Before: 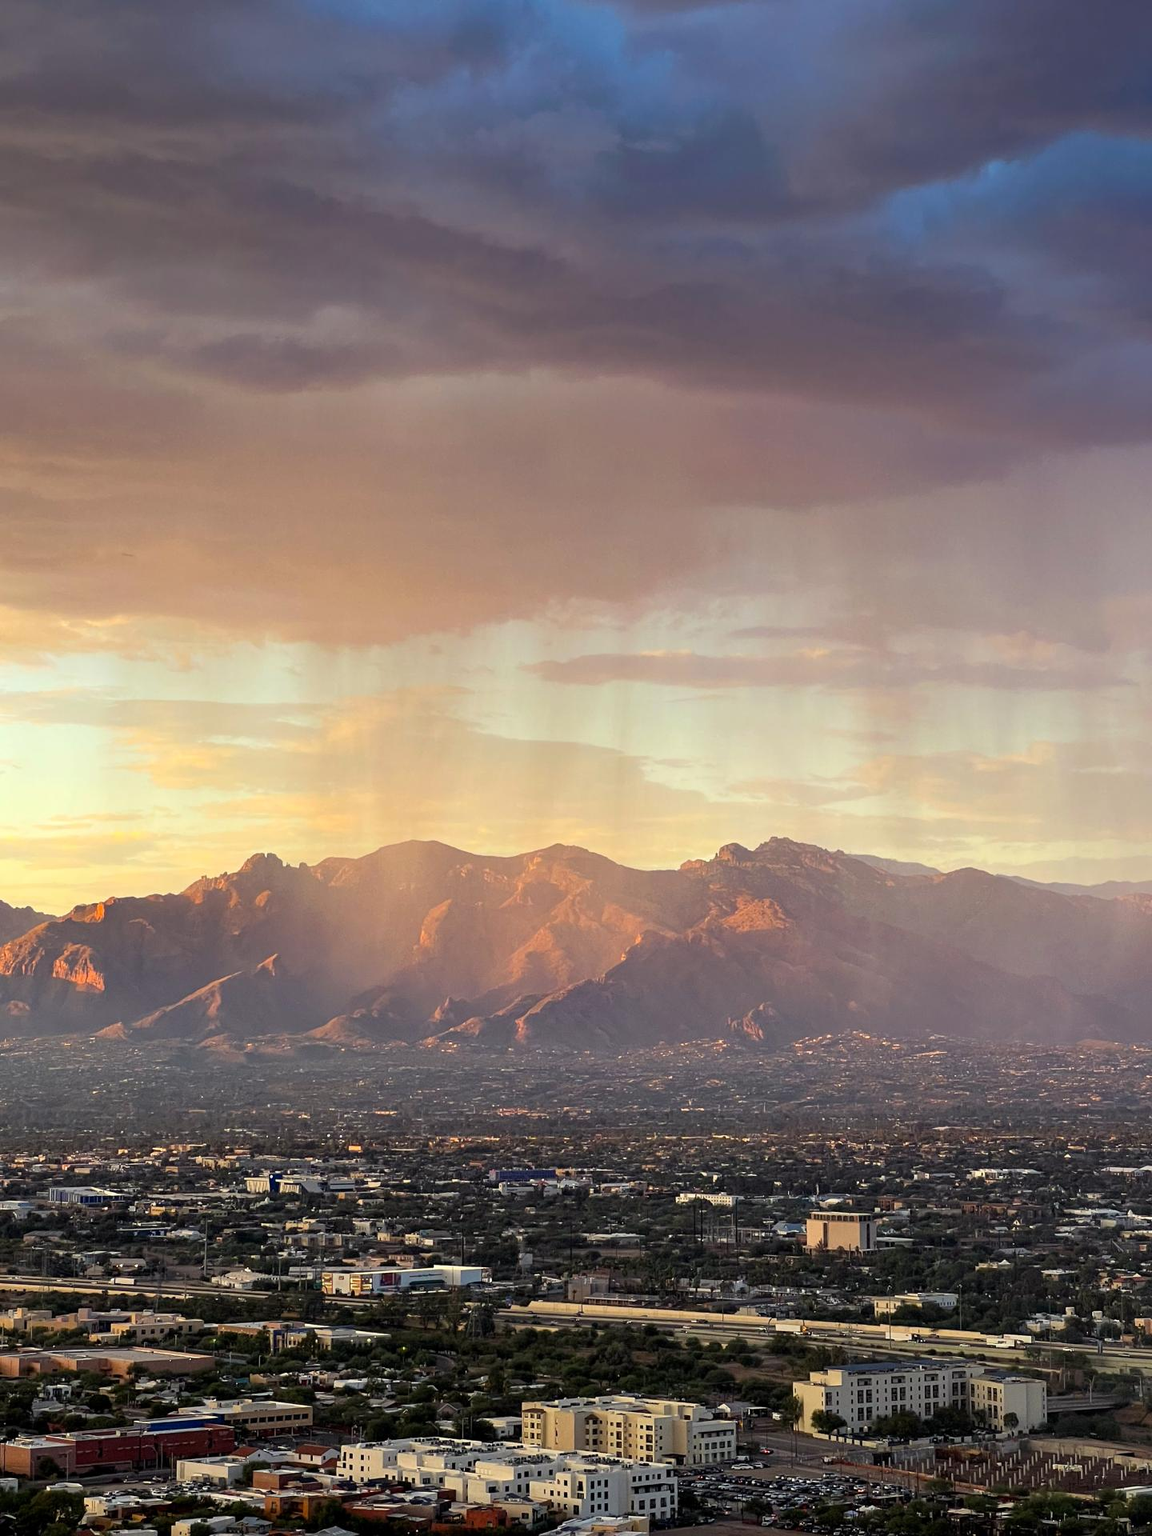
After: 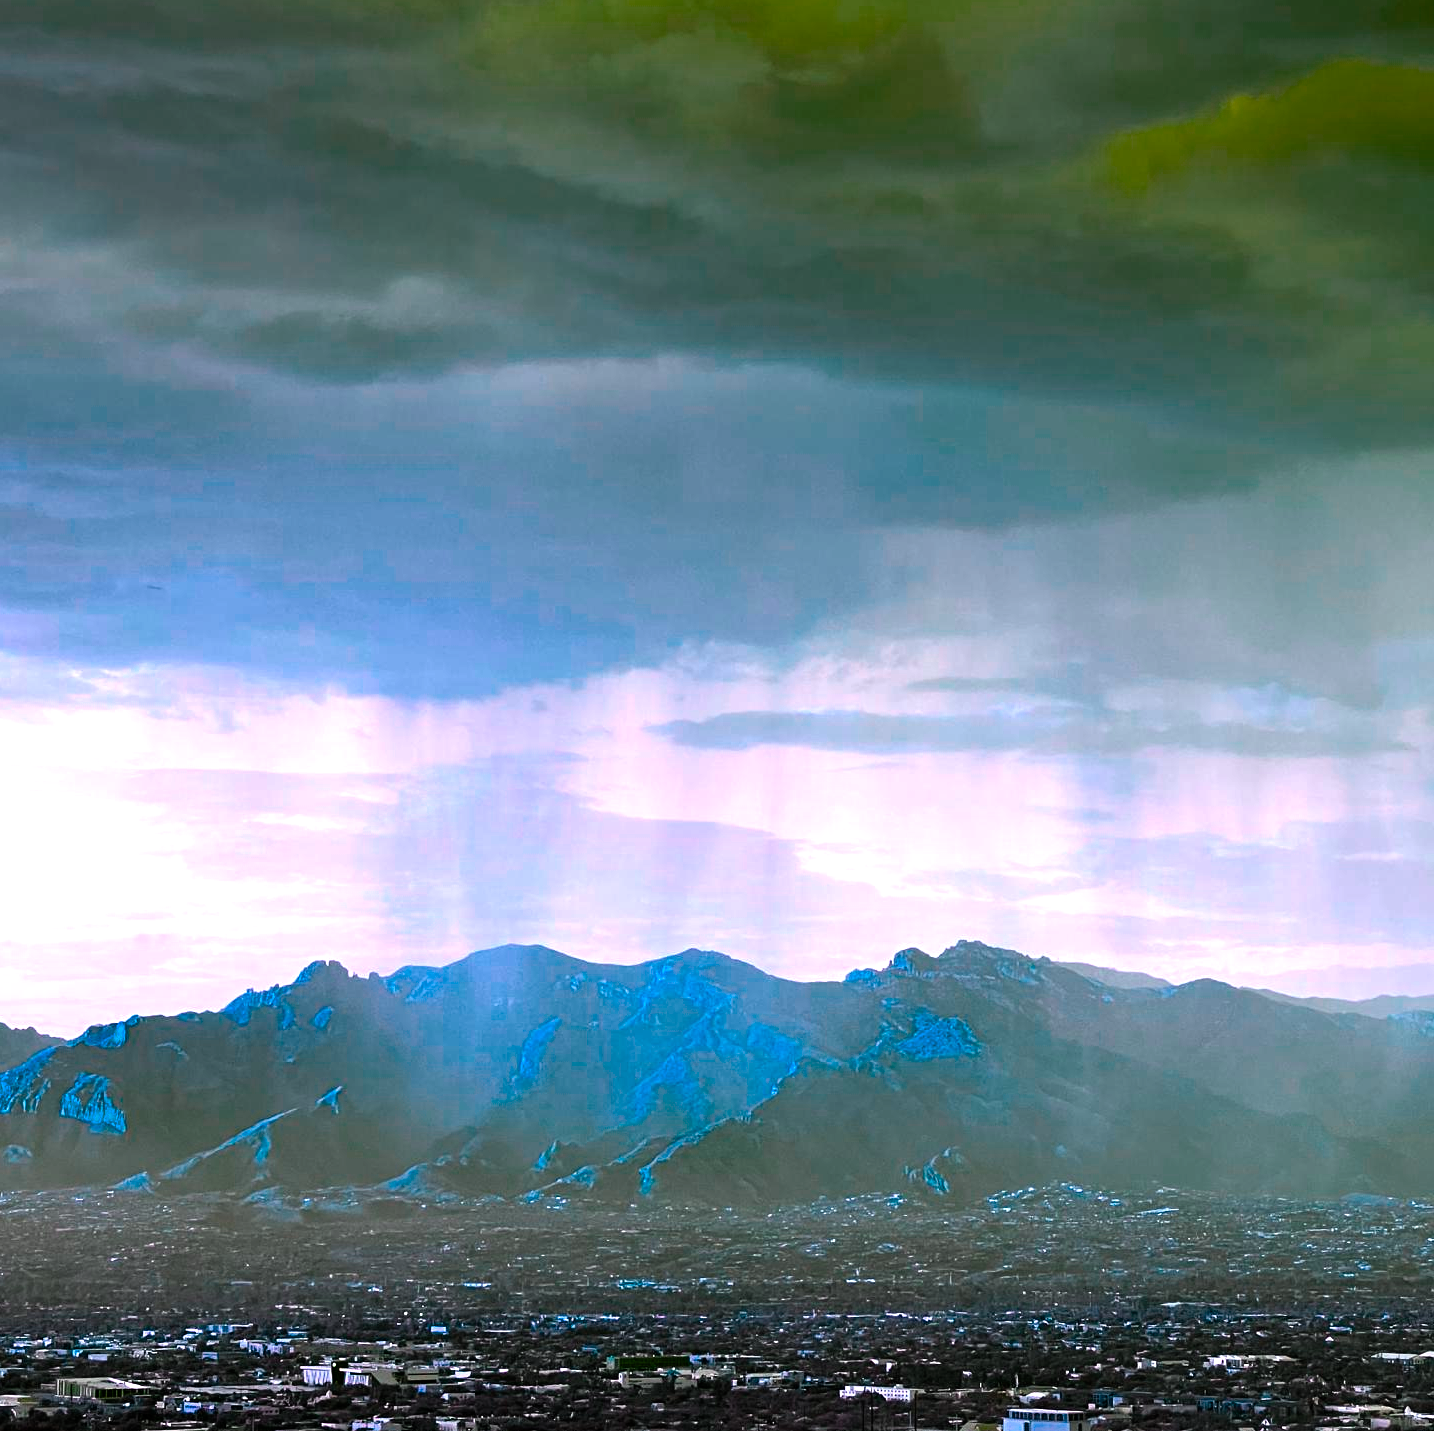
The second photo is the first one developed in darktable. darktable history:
crop: left 0.395%, top 5.533%, bottom 19.924%
color balance rgb: power › hue 74.49°, linear chroma grading › global chroma 14.766%, perceptual saturation grading › global saturation 25.405%, hue shift -149.16°, contrast 34.81%, saturation formula JzAzBz (2021)
